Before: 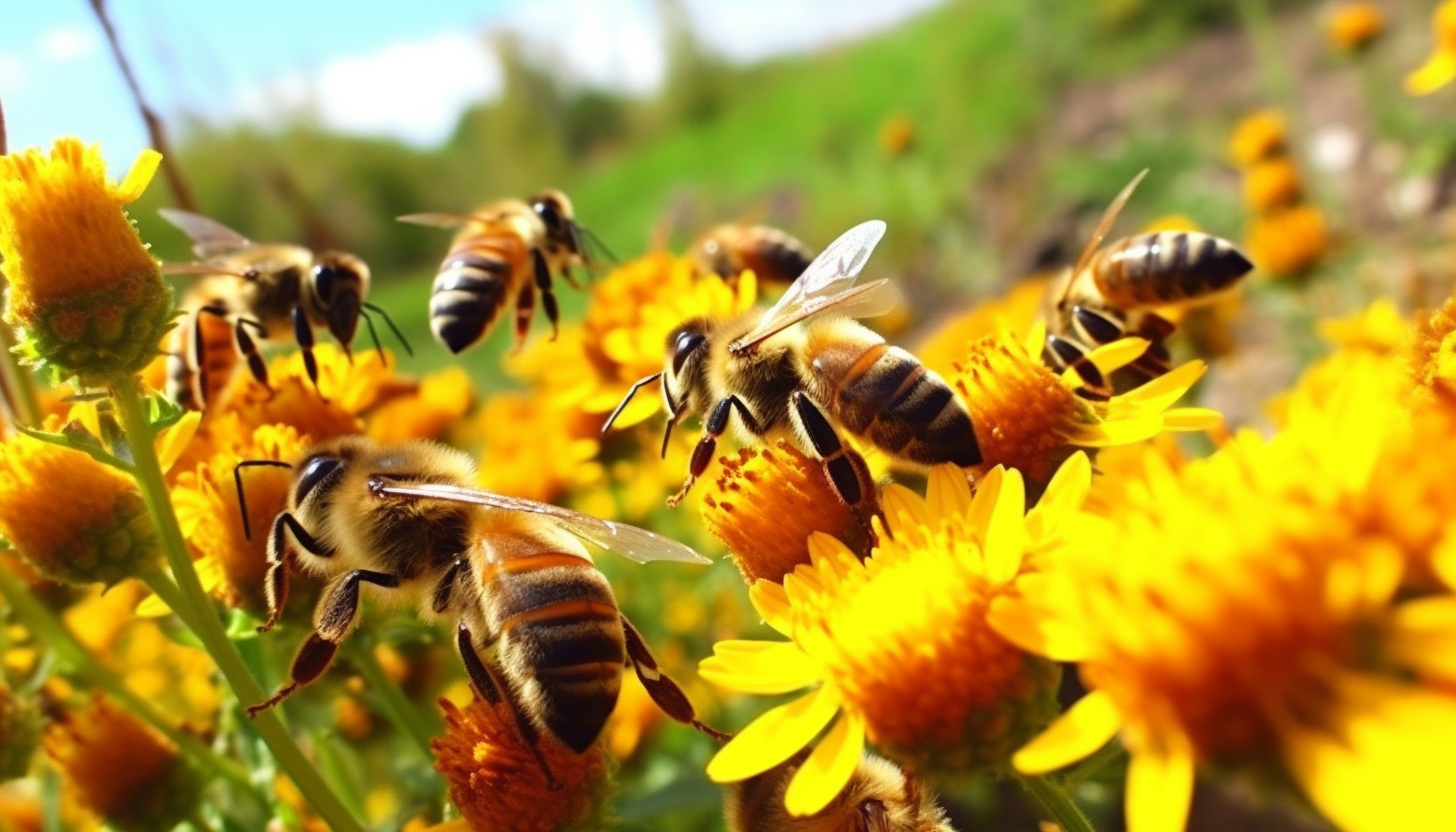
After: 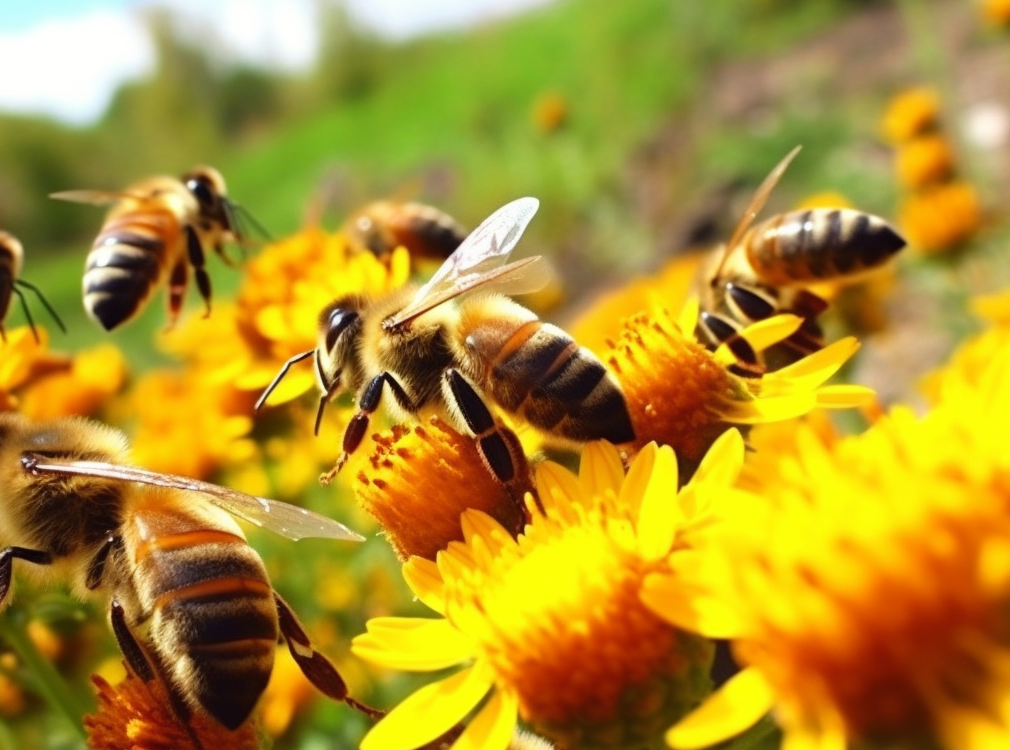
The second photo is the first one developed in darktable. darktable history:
crop and rotate: left 23.865%, top 2.789%, right 6.703%, bottom 6.958%
